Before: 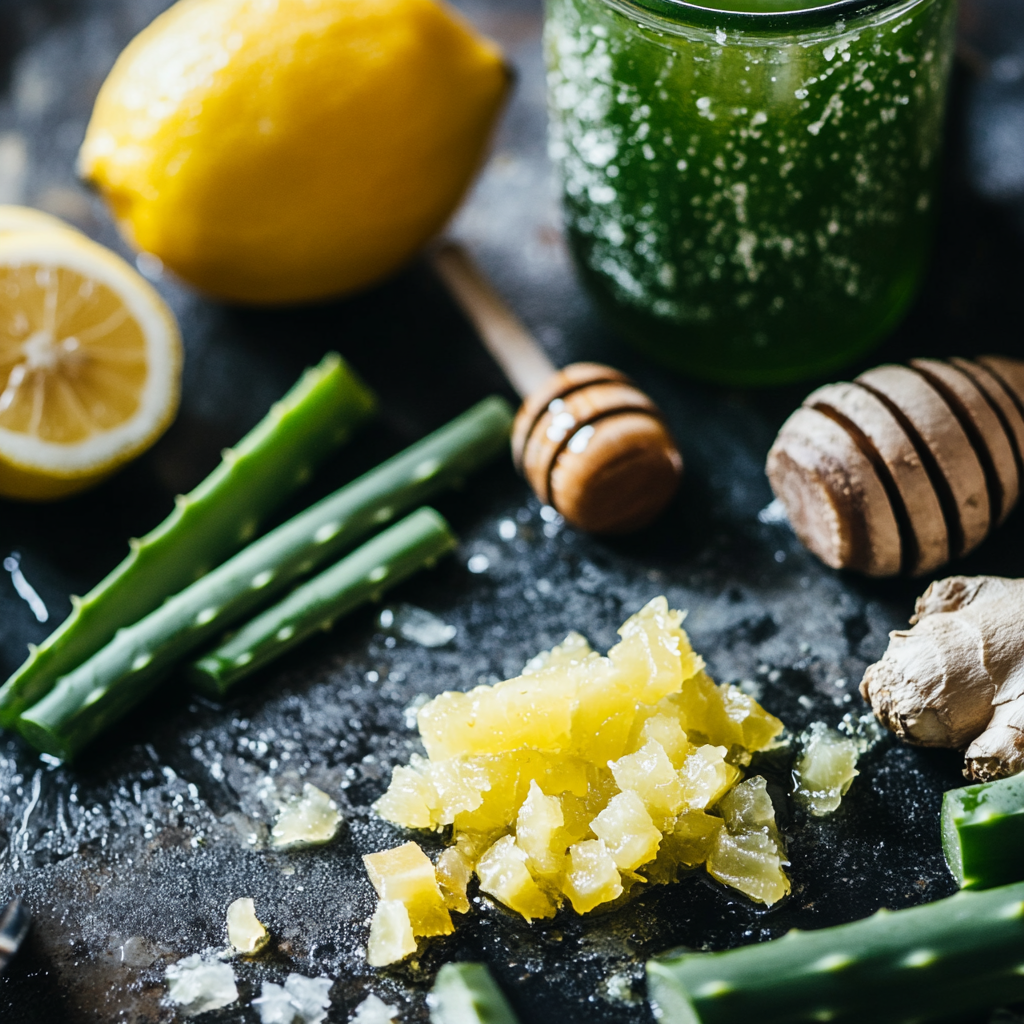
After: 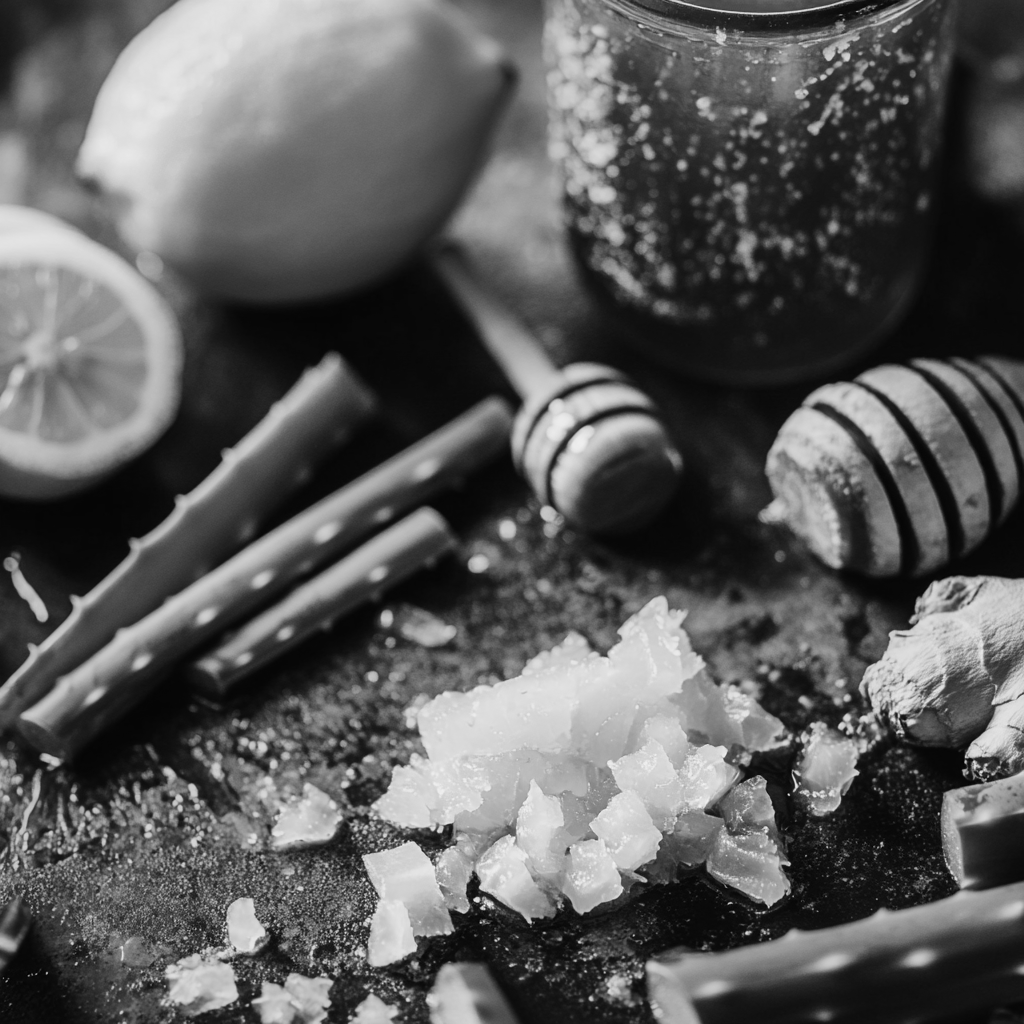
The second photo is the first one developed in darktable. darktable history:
white balance: red 1.004, blue 1.024
monochrome: a 26.22, b 42.67, size 0.8
shadows and highlights: shadows 32, highlights -32, soften with gaussian
